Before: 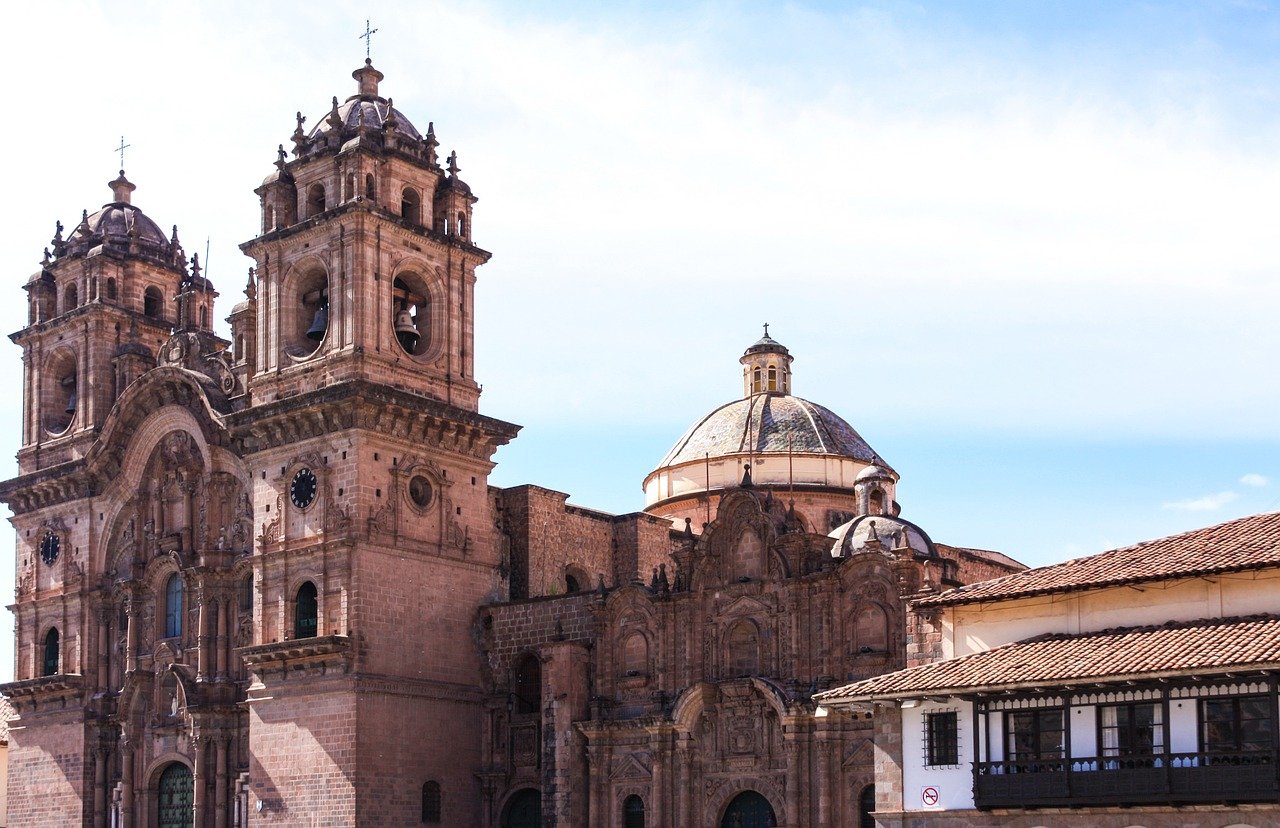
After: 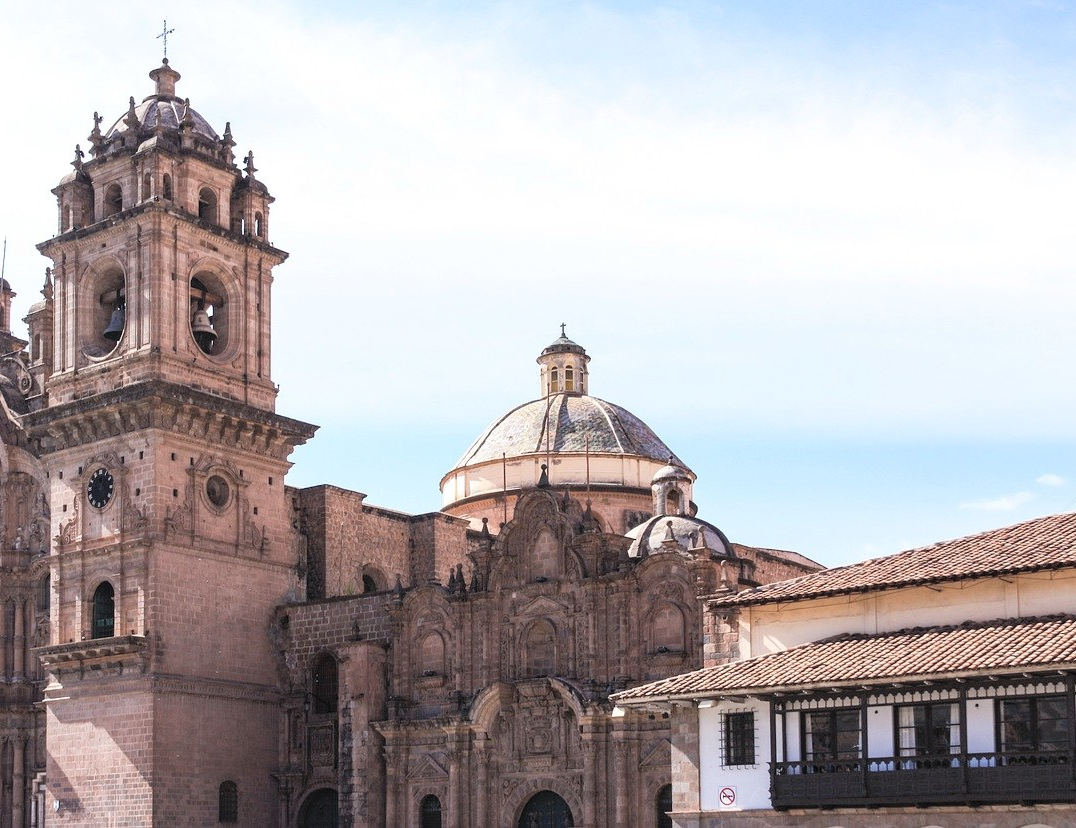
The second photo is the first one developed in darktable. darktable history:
contrast brightness saturation: brightness 0.151
crop: left 15.896%
color correction: highlights b* 0.02, saturation 0.795
